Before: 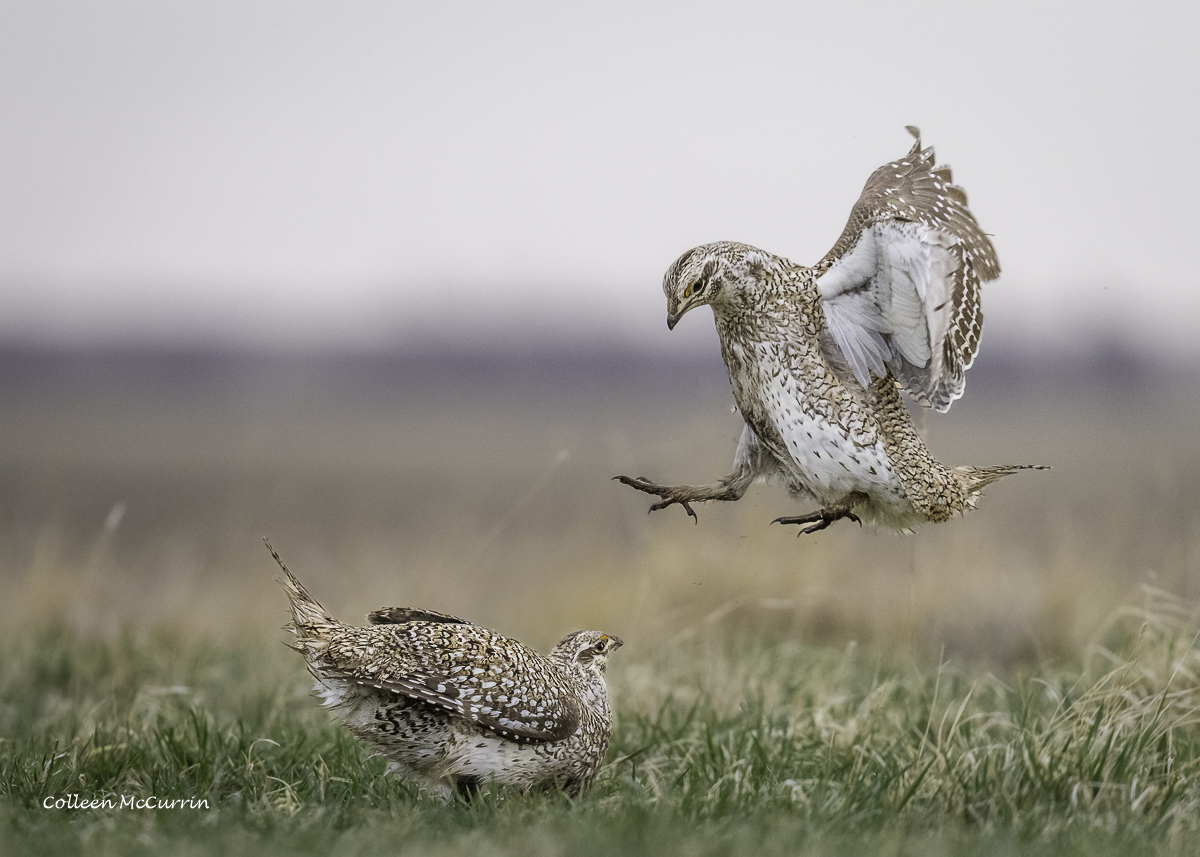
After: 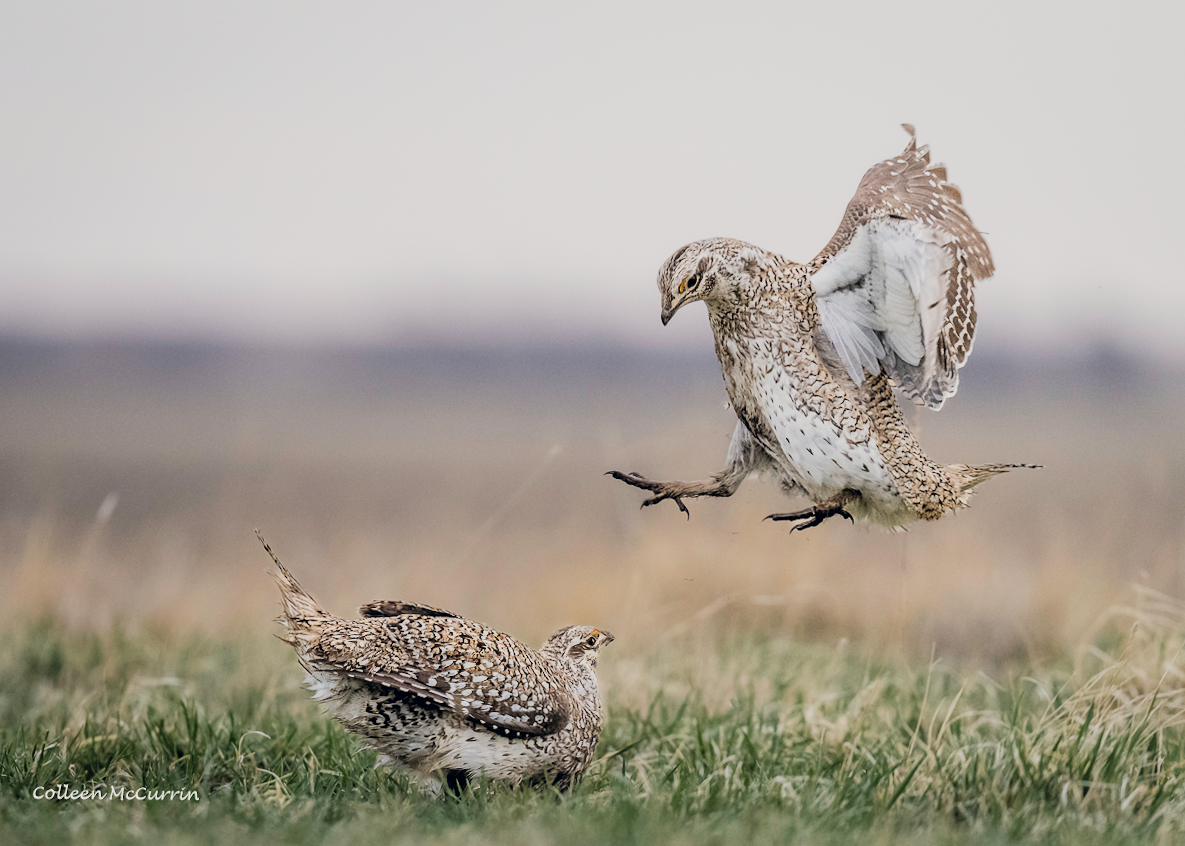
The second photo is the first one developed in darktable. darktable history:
sharpen: radius 2.92, amount 0.874, threshold 47.328
filmic rgb: black relative exposure -5.13 EV, white relative exposure 3.99 EV, threshold 3.05 EV, hardness 2.9, contrast 1.299, color science v4 (2020), enable highlight reconstruction true
crop and rotate: angle -0.488°
color correction: highlights a* 0.369, highlights b* 2.64, shadows a* -1.44, shadows b* -4.38
